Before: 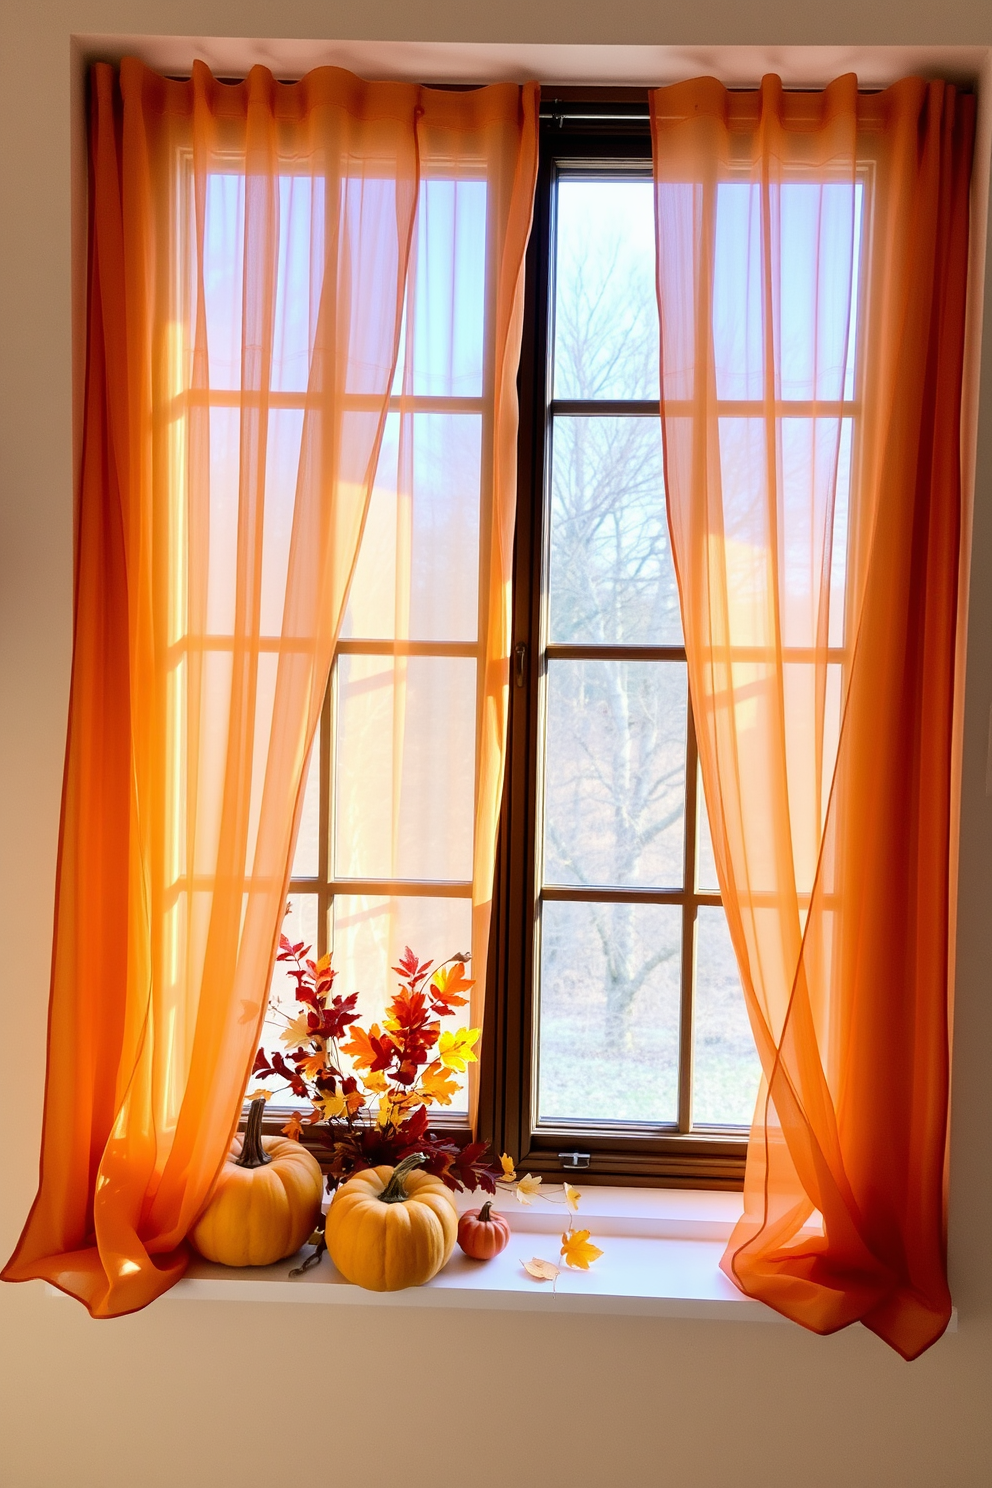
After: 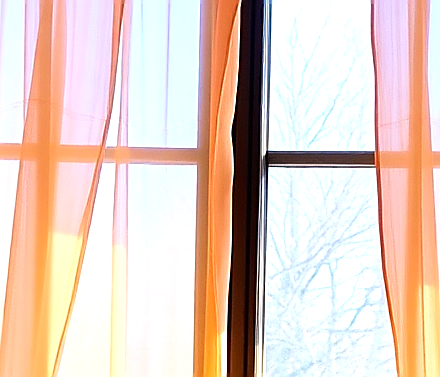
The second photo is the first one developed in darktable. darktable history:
crop: left 28.781%, top 16.789%, right 26.861%, bottom 57.851%
sharpen: radius 1.402, amount 1.261, threshold 0.76
exposure: exposure 0.495 EV, compensate highlight preservation false
